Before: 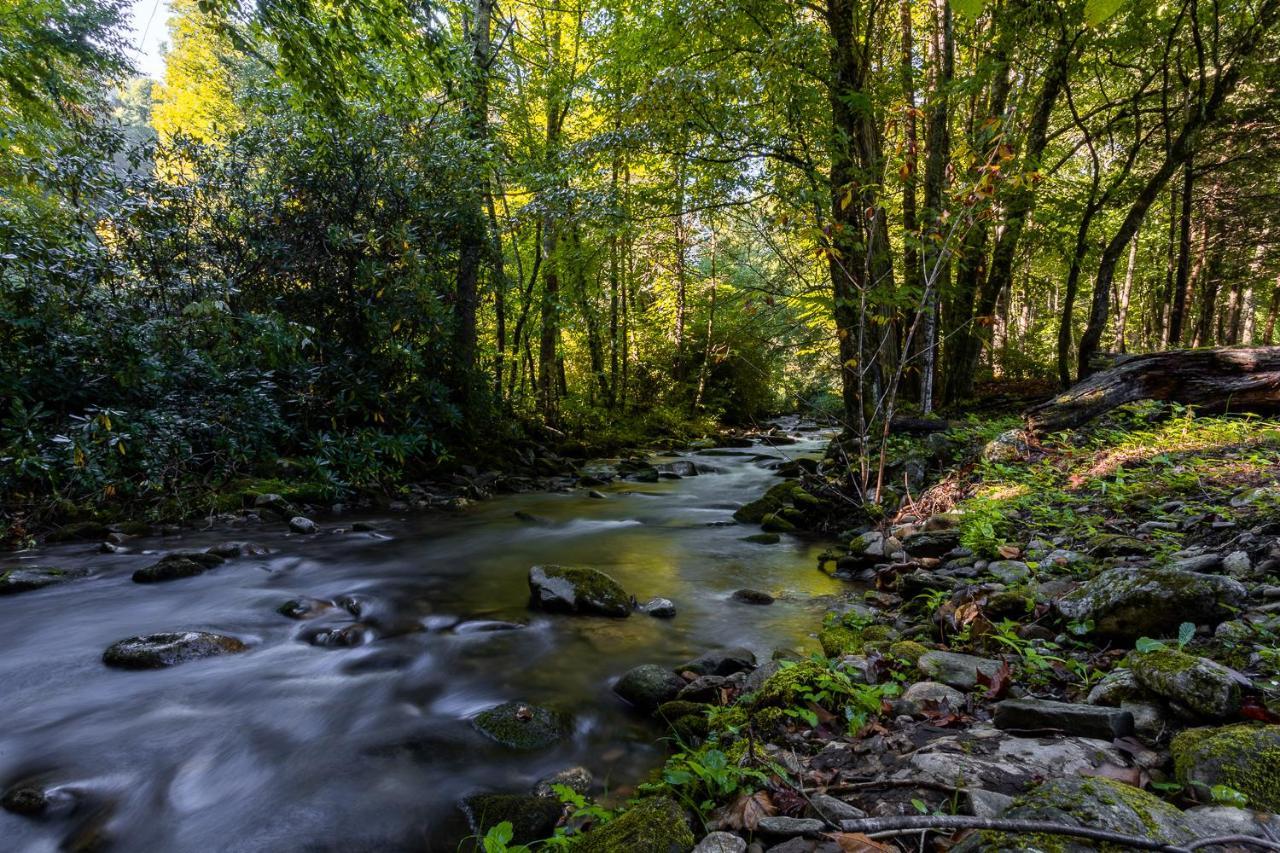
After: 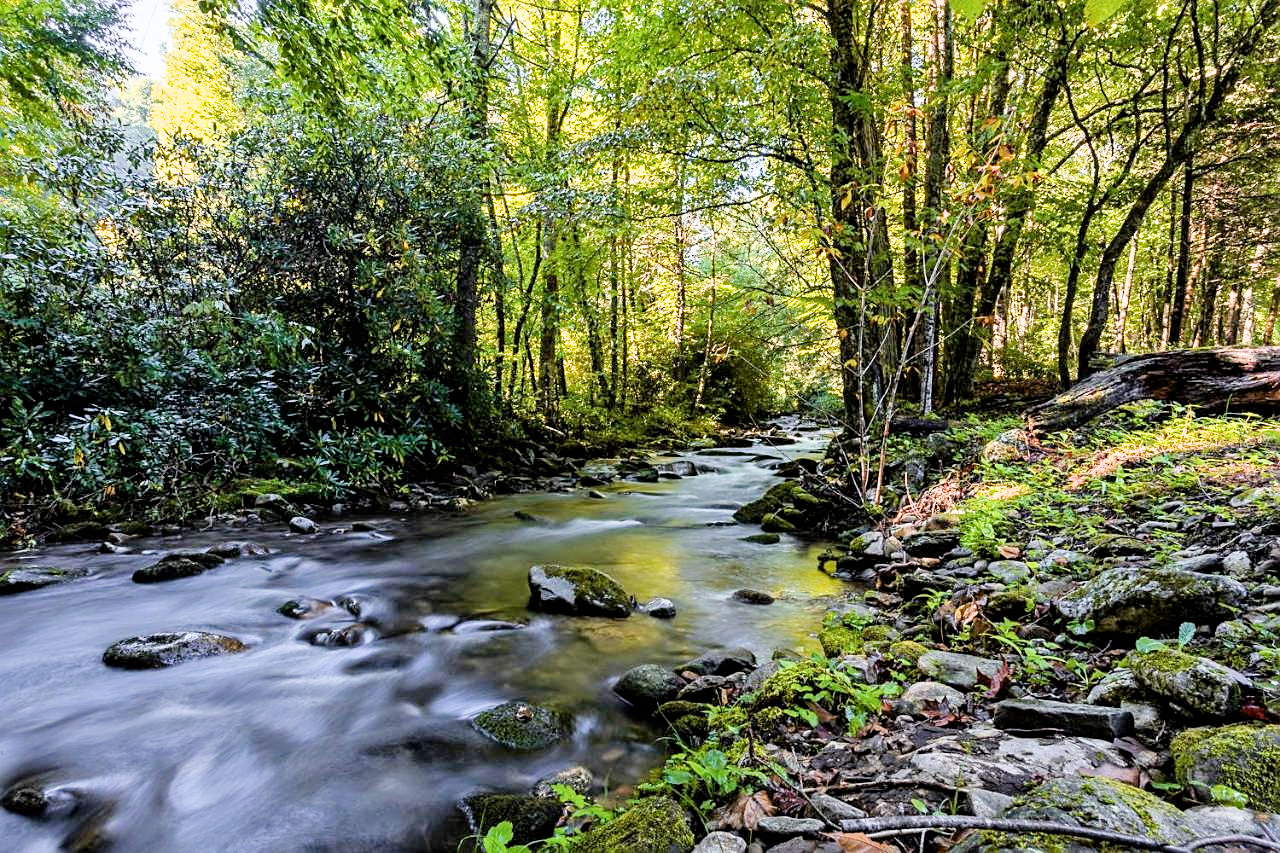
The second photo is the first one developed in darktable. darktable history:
shadows and highlights: low approximation 0.01, soften with gaussian
sharpen: on, module defaults
filmic rgb: black relative exposure -7.65 EV, white relative exposure 4.56 EV, hardness 3.61
exposure: black level correction 0.001, exposure 1.84 EV, compensate highlight preservation false
